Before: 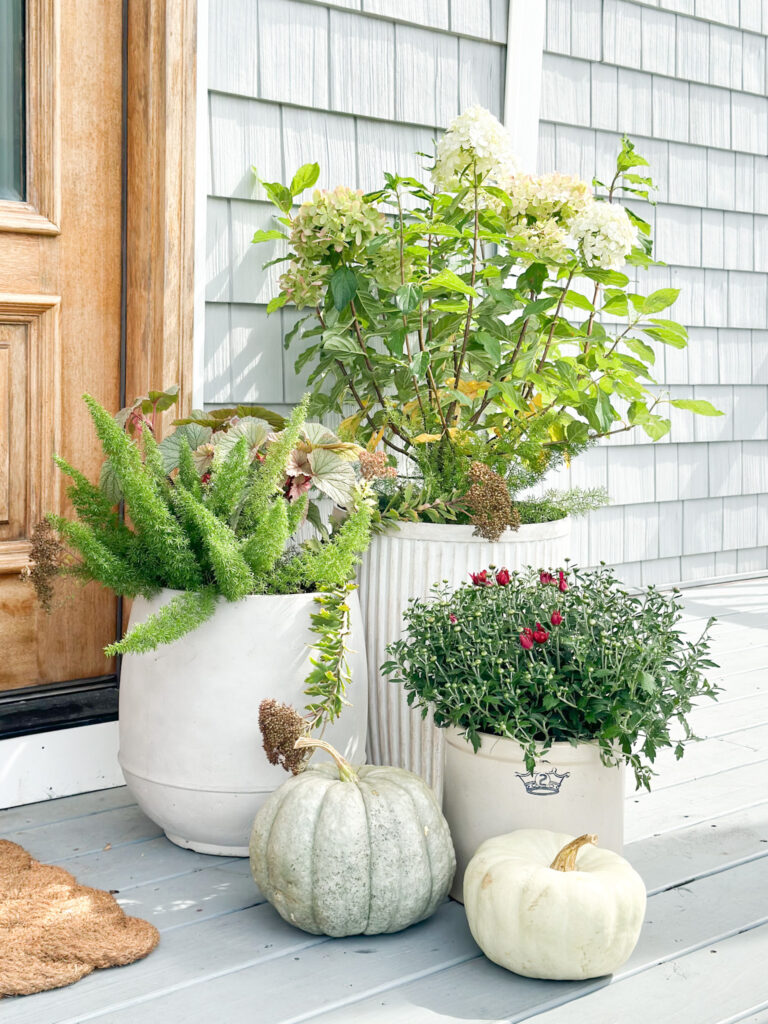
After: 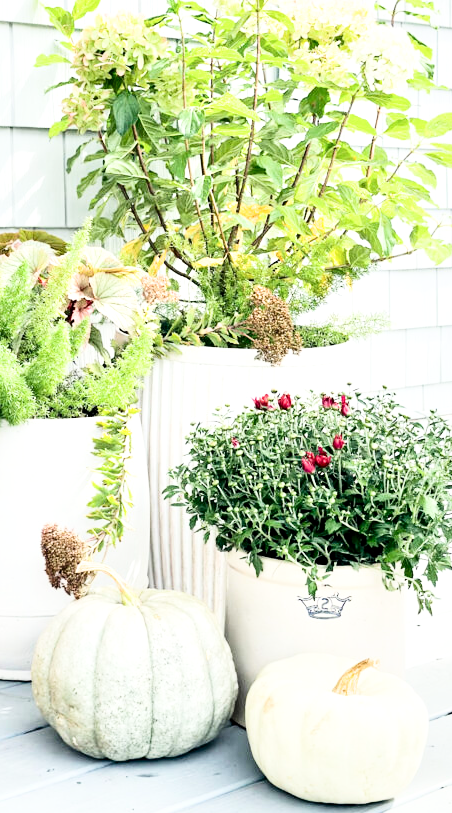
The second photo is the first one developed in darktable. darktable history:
crop and rotate: left 28.454%, top 17.224%, right 12.638%, bottom 3.312%
filmic rgb: black relative exposure -5.12 EV, white relative exposure 3.51 EV, hardness 3.19, contrast 1.186, highlights saturation mix -29.4%
exposure: black level correction 0.001, exposure 0.965 EV, compensate highlight preservation false
contrast brightness saturation: contrast 0.27
local contrast: mode bilateral grid, contrast 19, coarseness 49, detail 130%, midtone range 0.2
